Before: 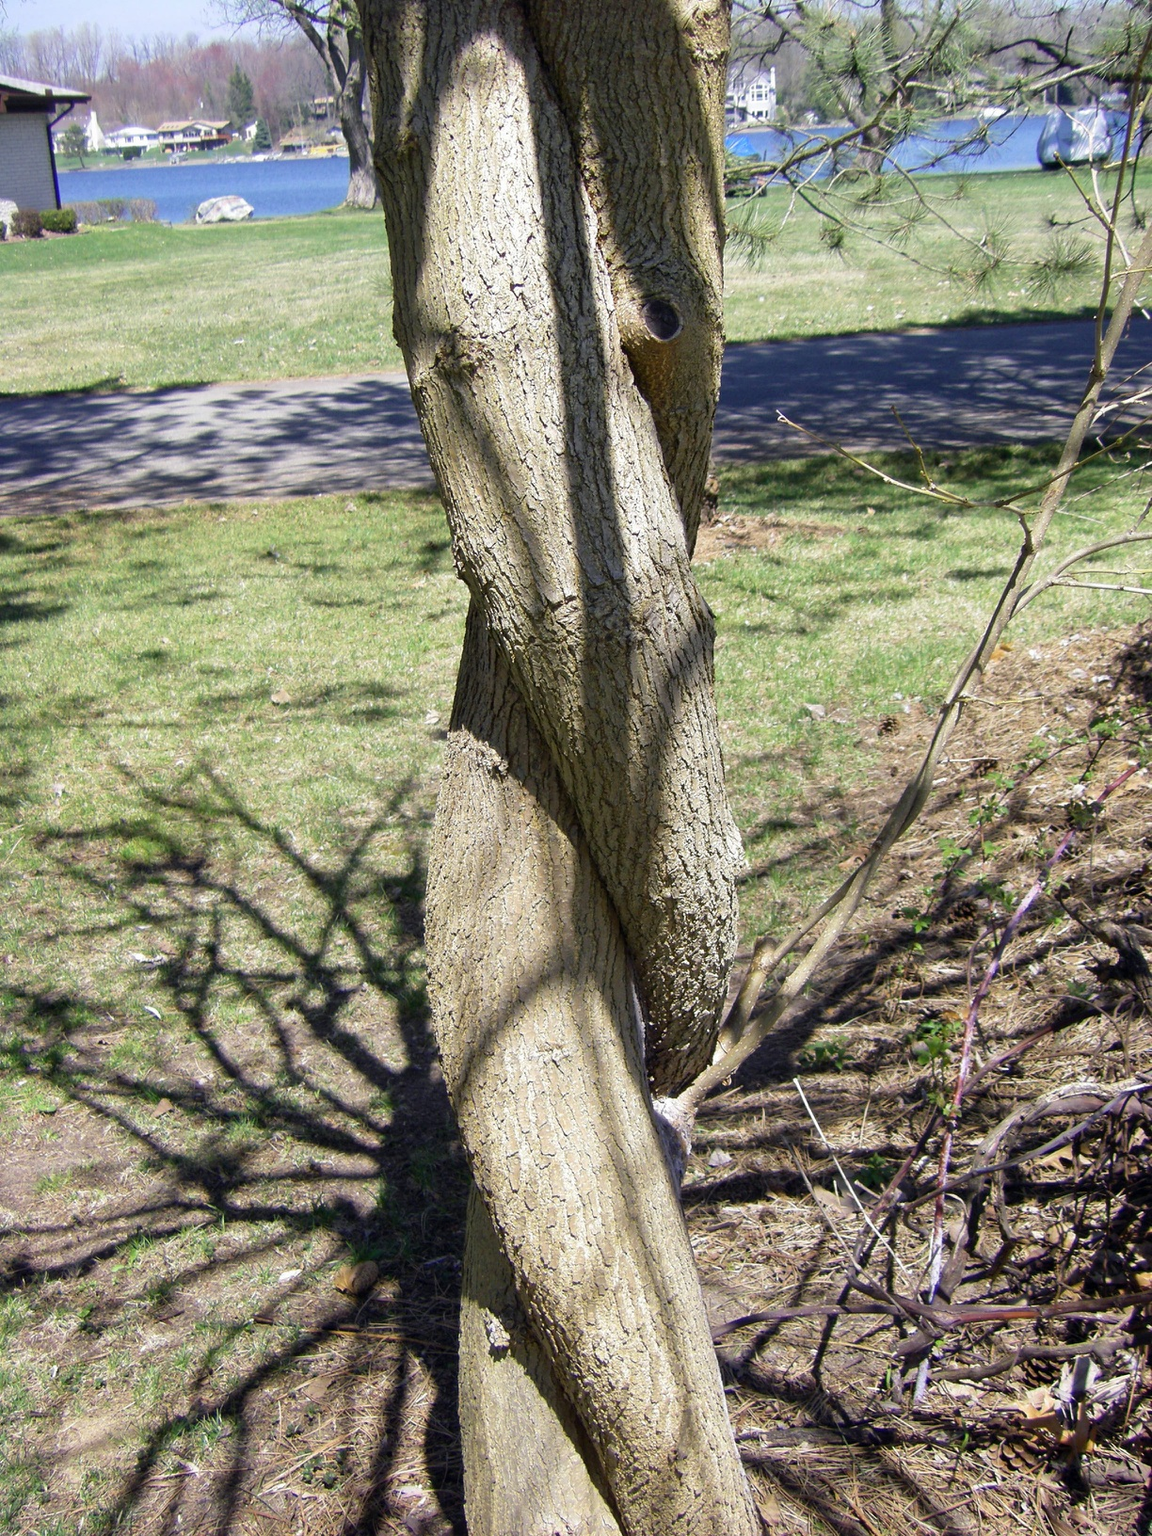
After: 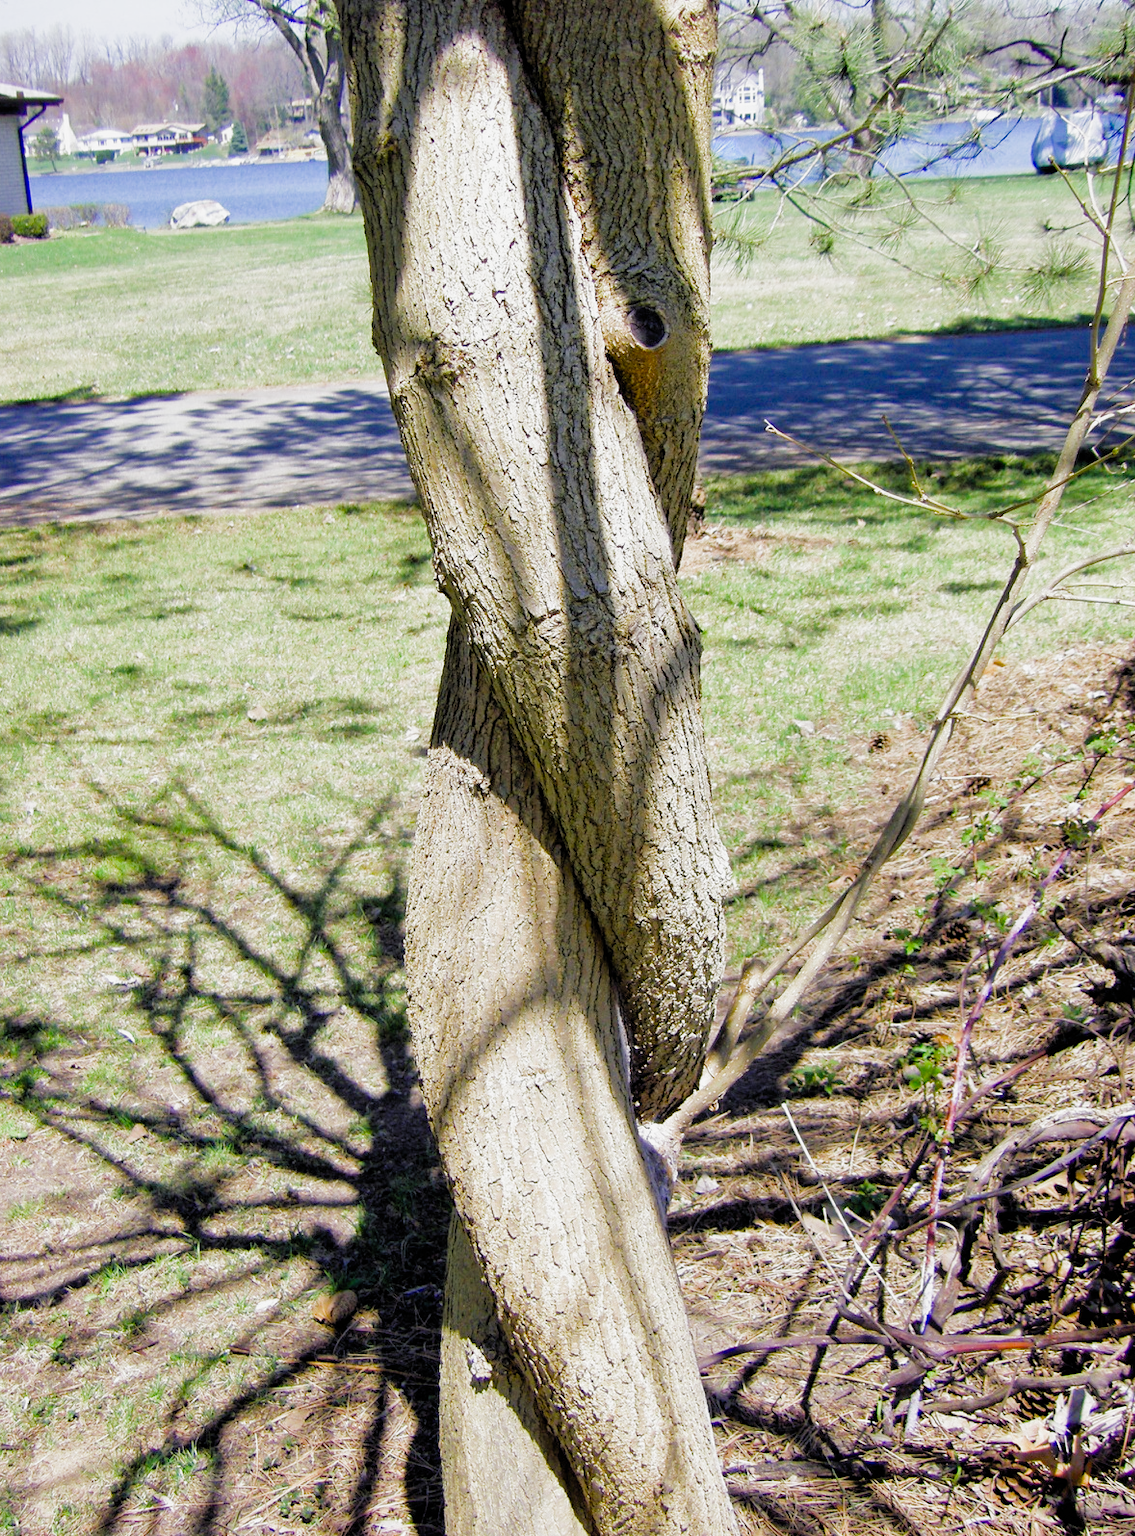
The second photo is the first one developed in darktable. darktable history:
crop and rotate: left 2.536%, right 1.107%, bottom 2.246%
shadows and highlights: radius 125.46, shadows 30.51, highlights -30.51, low approximation 0.01, soften with gaussian
filmic rgb: black relative exposure -4.4 EV, white relative exposure 5 EV, threshold 3 EV, hardness 2.23, latitude 40.06%, contrast 1.15, highlights saturation mix 10%, shadows ↔ highlights balance 1.04%, preserve chrominance RGB euclidean norm (legacy), color science v4 (2020), enable highlight reconstruction true
exposure: black level correction 0, exposure 1.1 EV, compensate exposure bias true, compensate highlight preservation false
